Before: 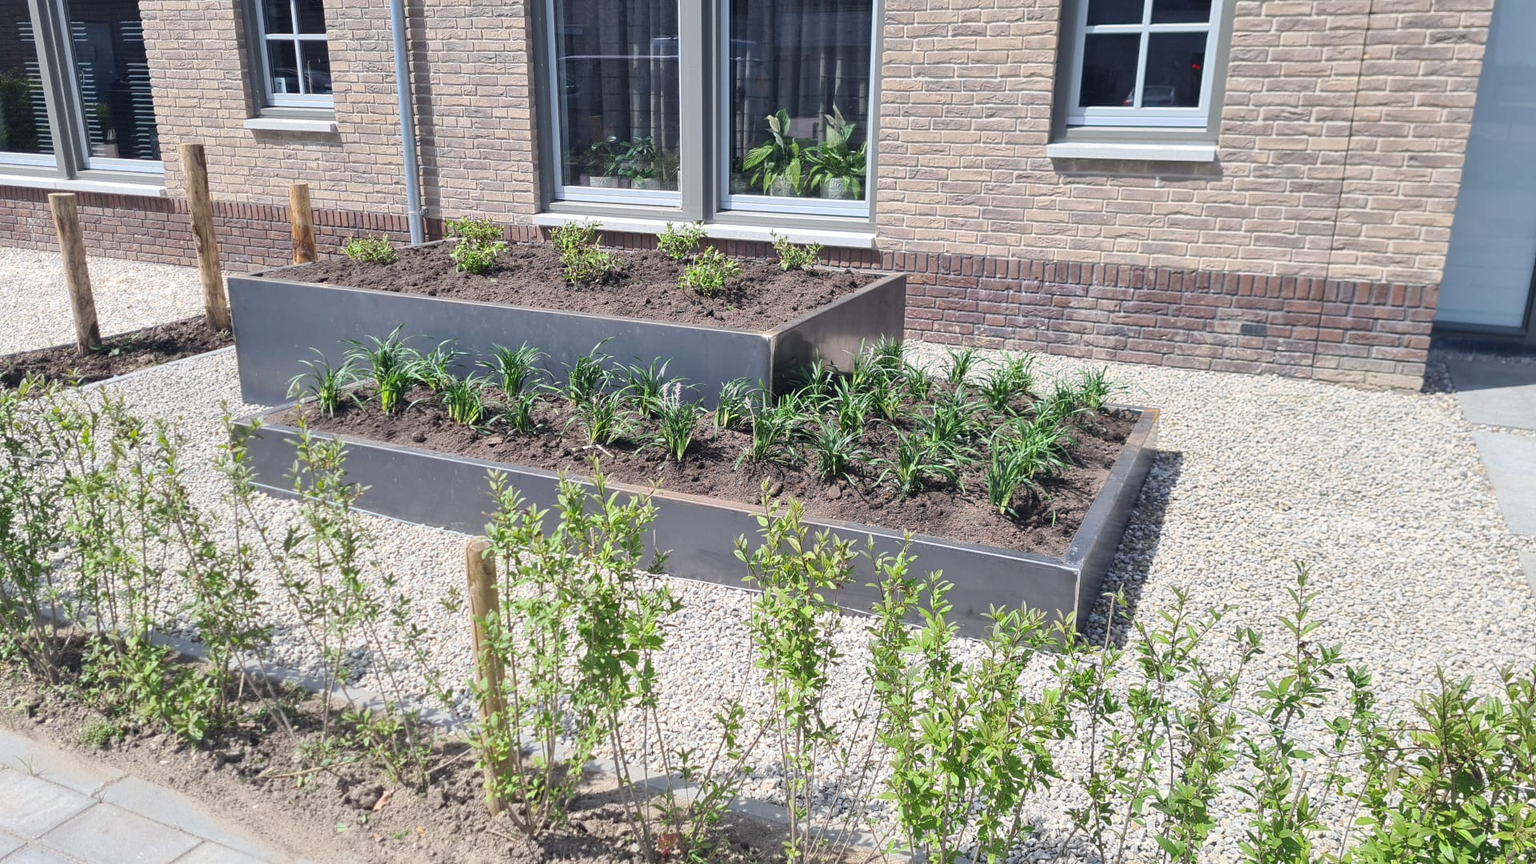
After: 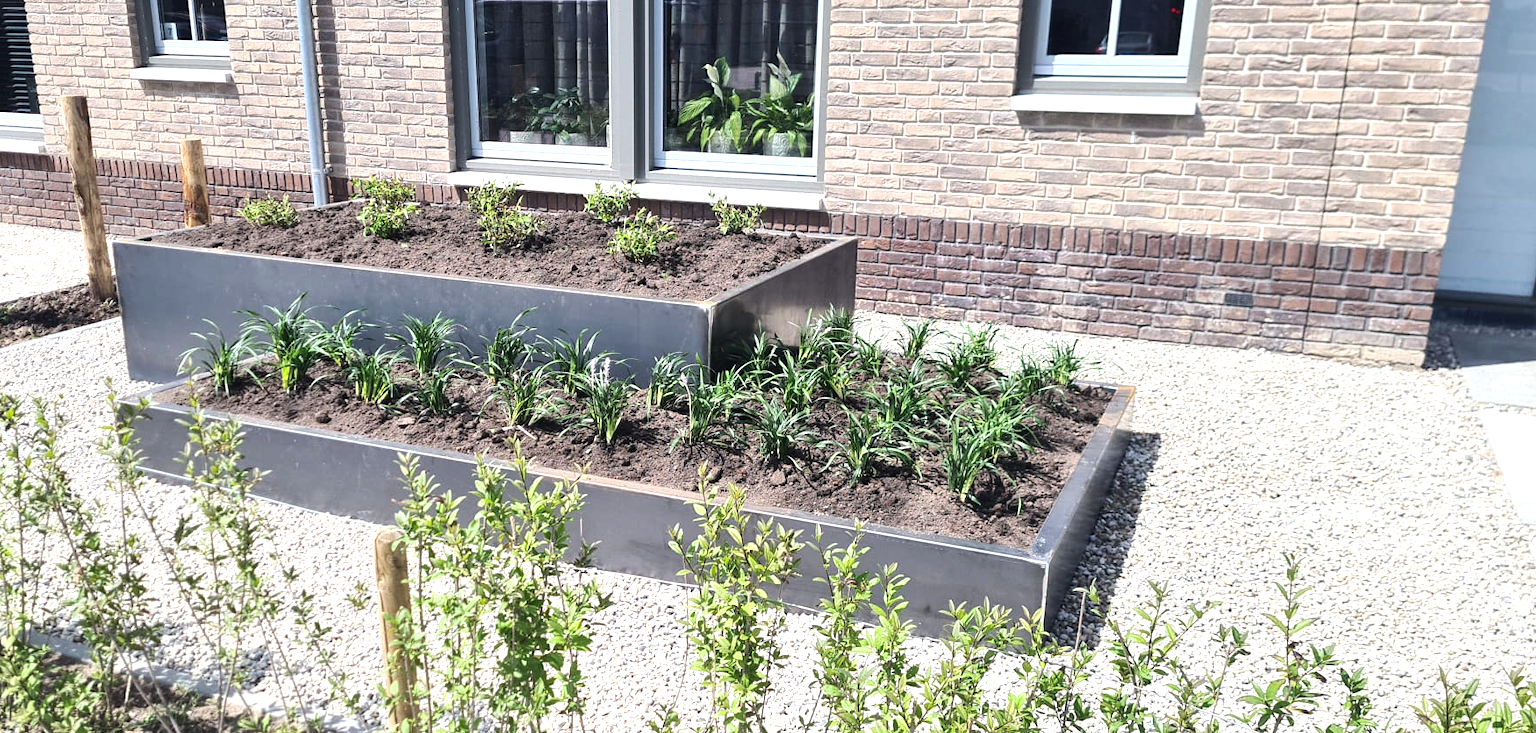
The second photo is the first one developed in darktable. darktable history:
crop: left 8.155%, top 6.611%, bottom 15.385%
tone equalizer: -8 EV -0.75 EV, -7 EV -0.7 EV, -6 EV -0.6 EV, -5 EV -0.4 EV, -3 EV 0.4 EV, -2 EV 0.6 EV, -1 EV 0.7 EV, +0 EV 0.75 EV, edges refinement/feathering 500, mask exposure compensation -1.57 EV, preserve details no
